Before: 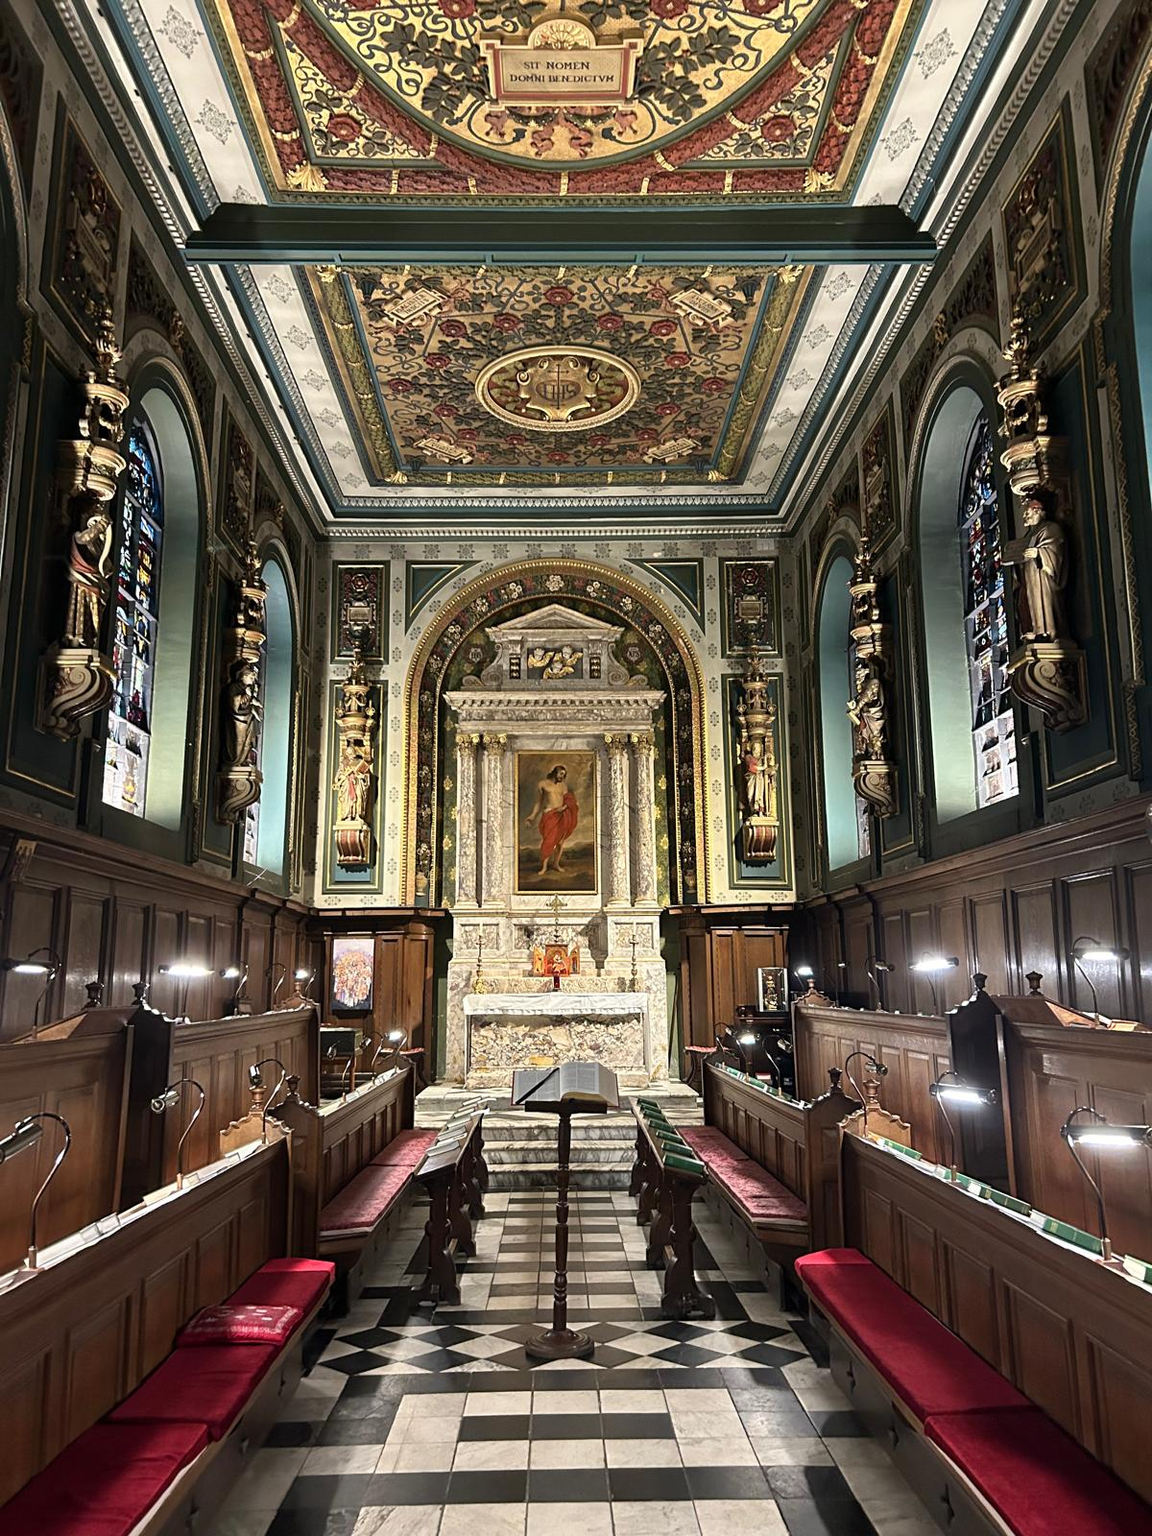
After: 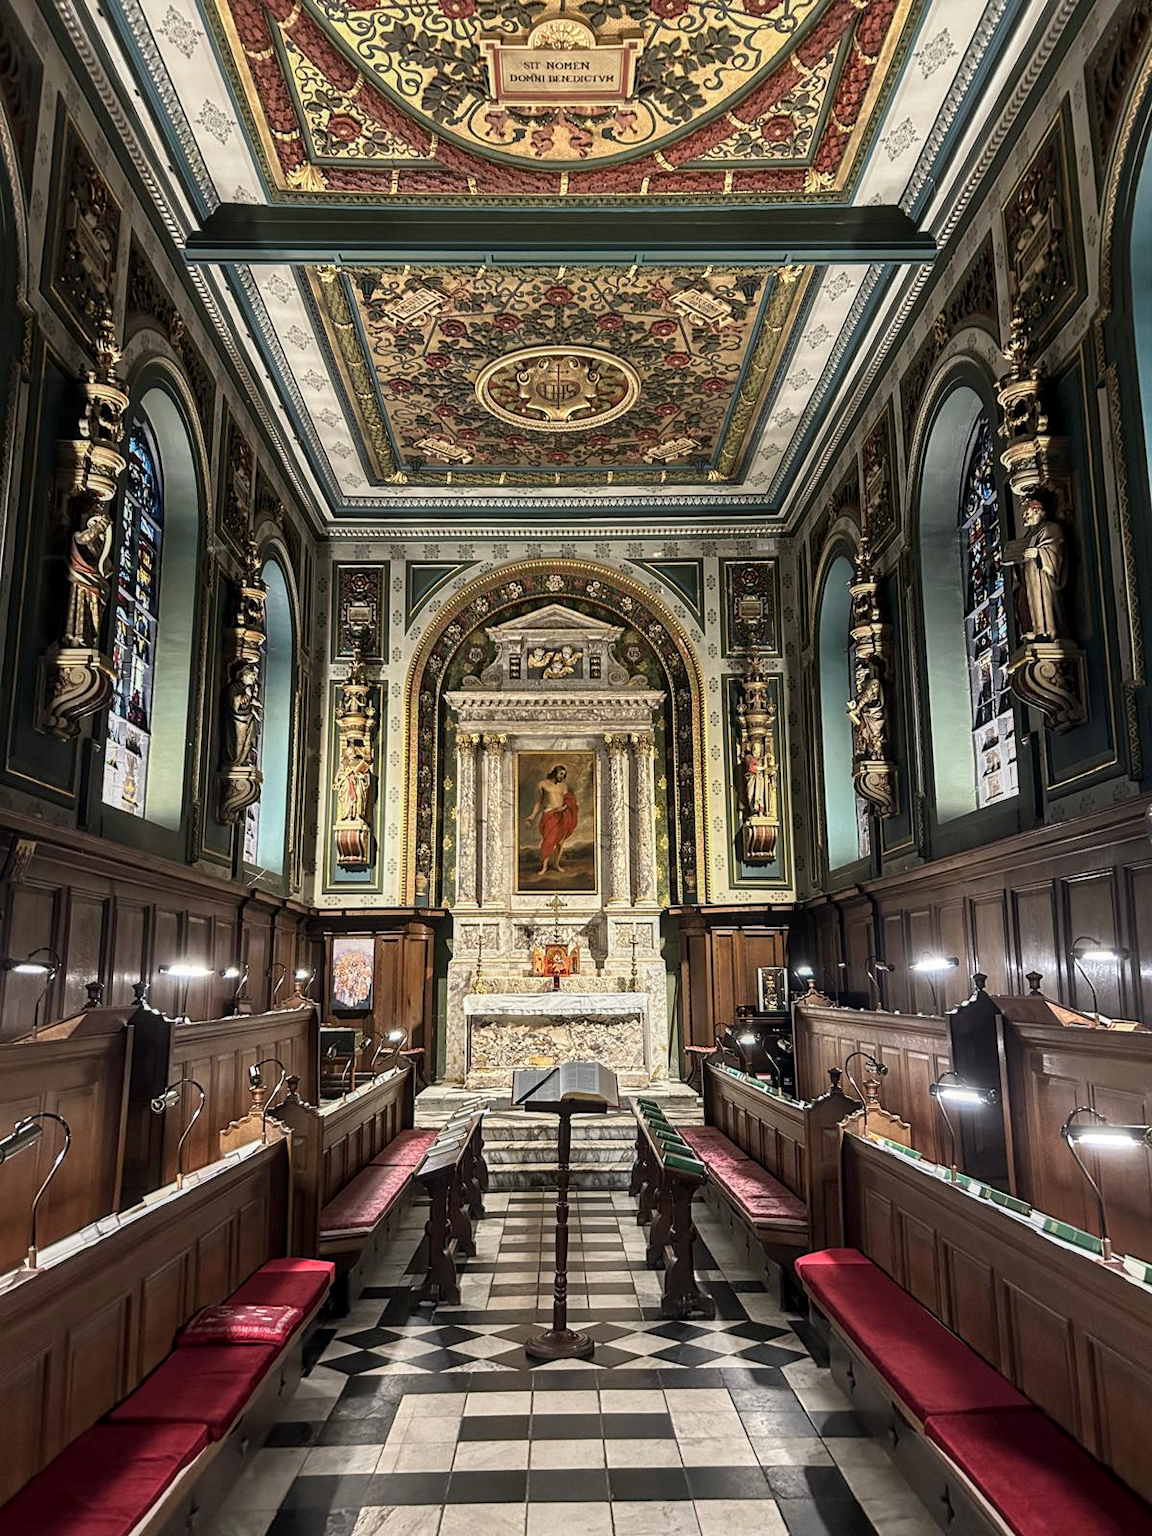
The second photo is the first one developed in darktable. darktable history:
local contrast: on, module defaults
contrast brightness saturation: saturation -0.05
tone equalizer: -8 EV -0.002 EV, -7 EV 0.005 EV, -6 EV -0.009 EV, -5 EV 0.011 EV, -4 EV -0.012 EV, -3 EV 0.007 EV, -2 EV -0.062 EV, -1 EV -0.293 EV, +0 EV -0.582 EV, smoothing diameter 2%, edges refinement/feathering 20, mask exposure compensation -1.57 EV, filter diffusion 5
